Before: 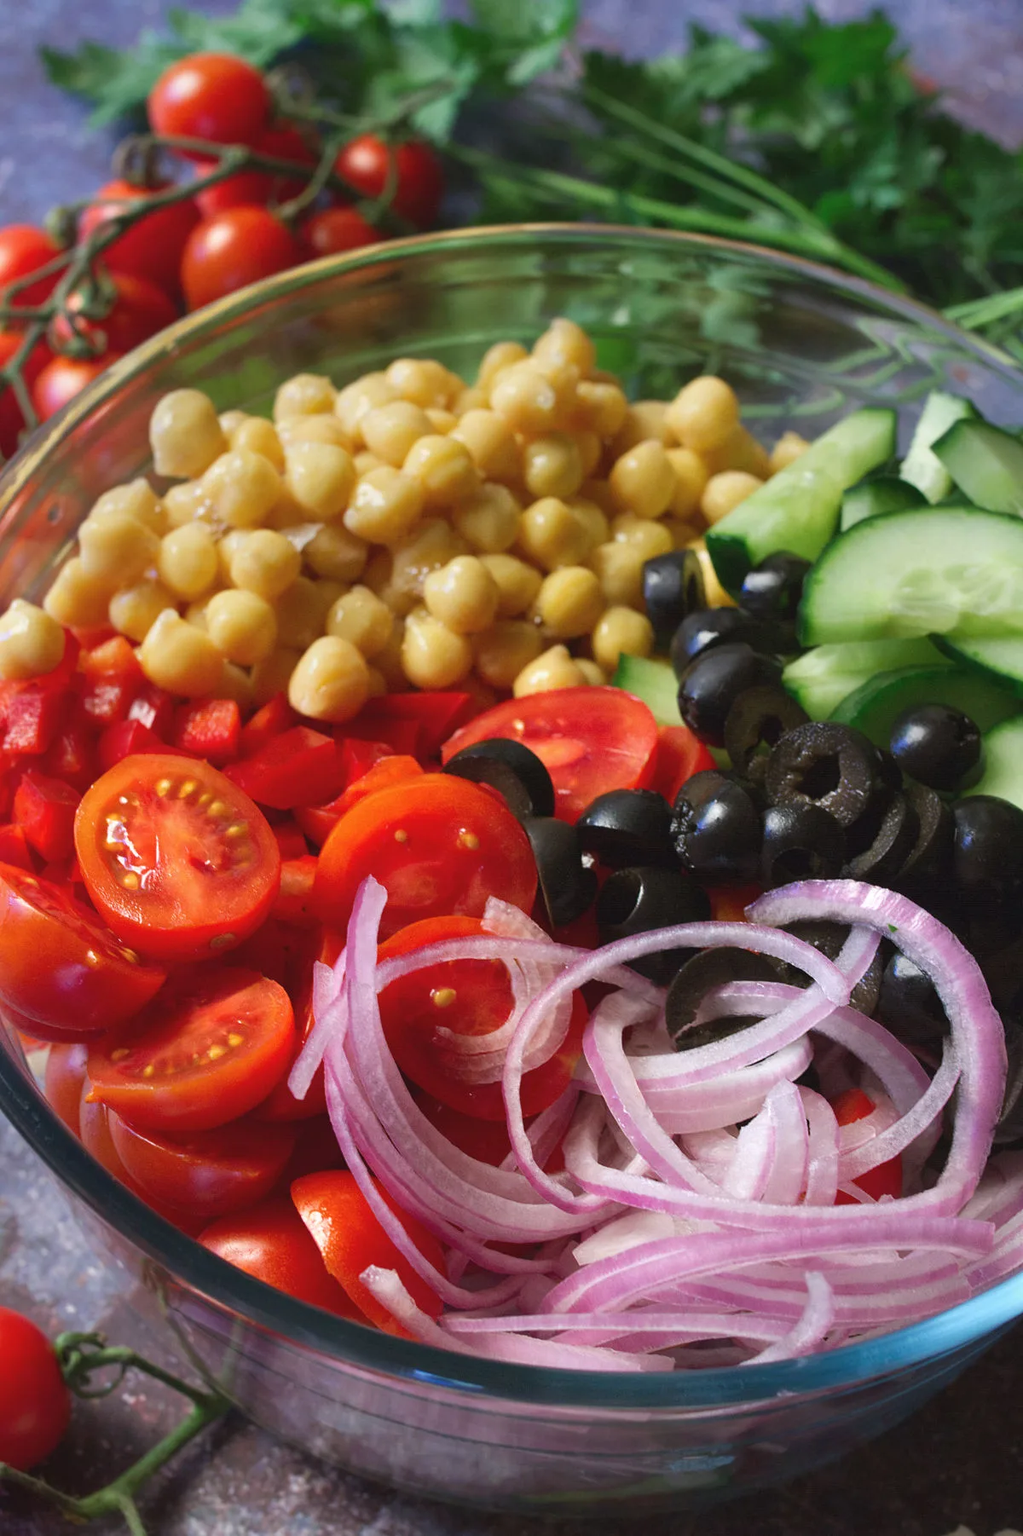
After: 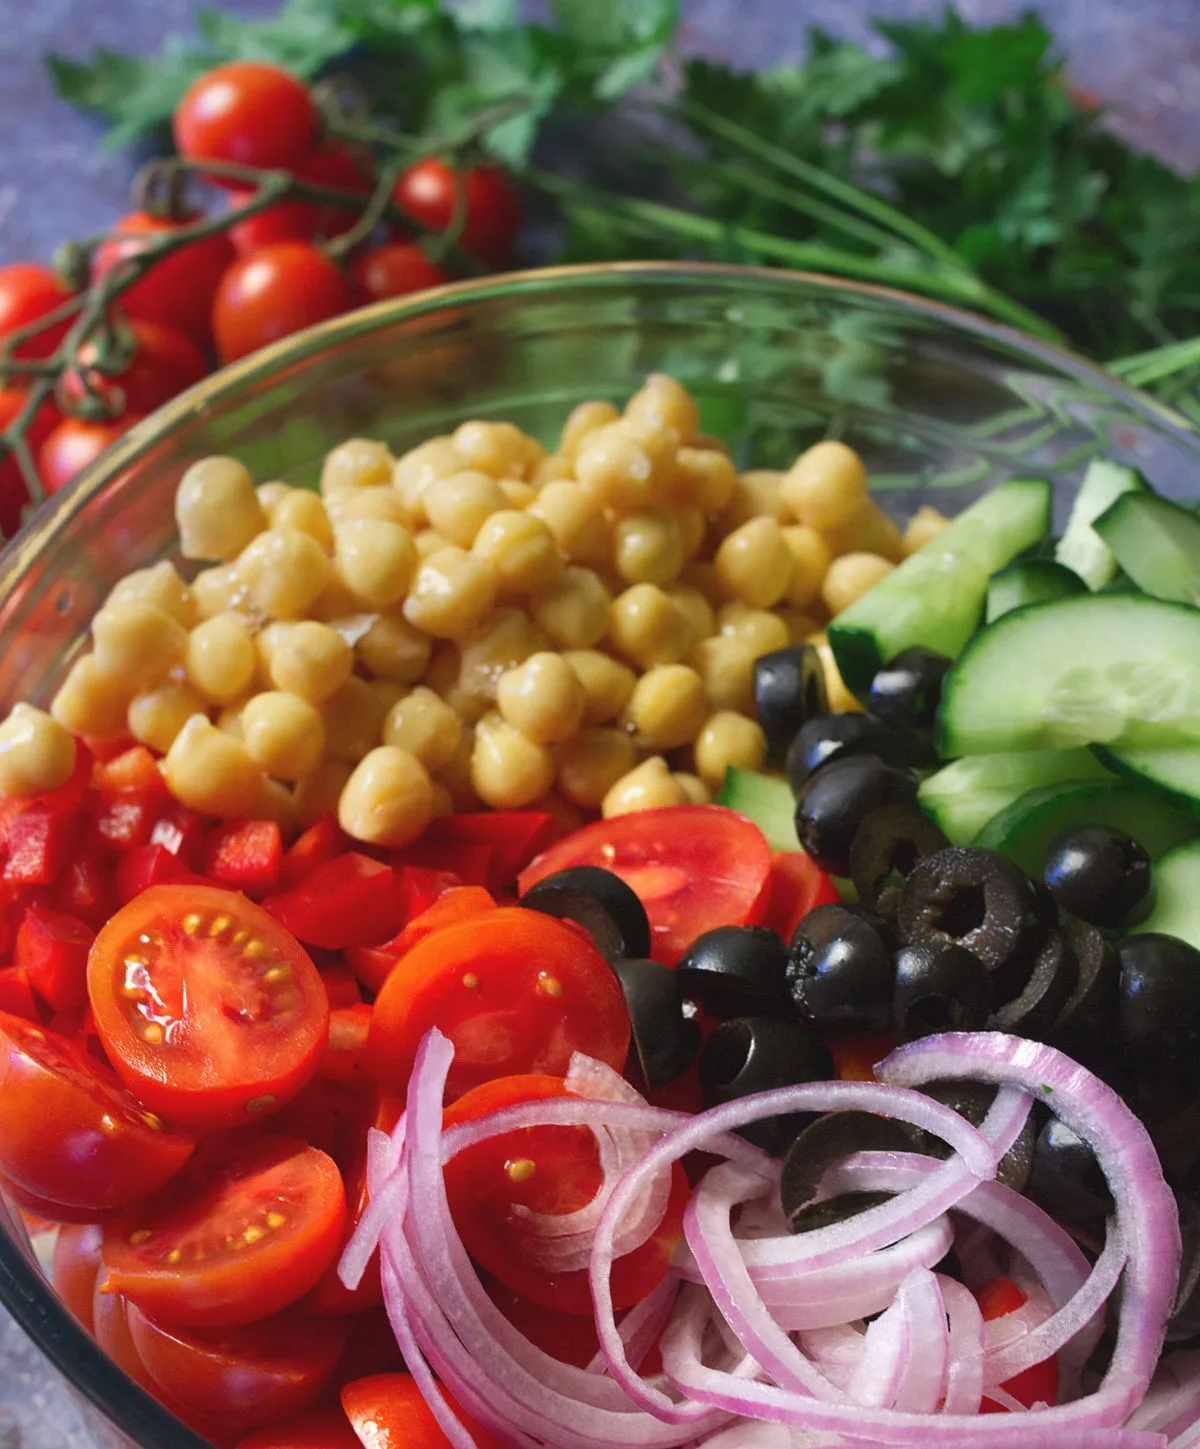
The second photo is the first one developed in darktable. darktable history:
crop: bottom 19.579%
